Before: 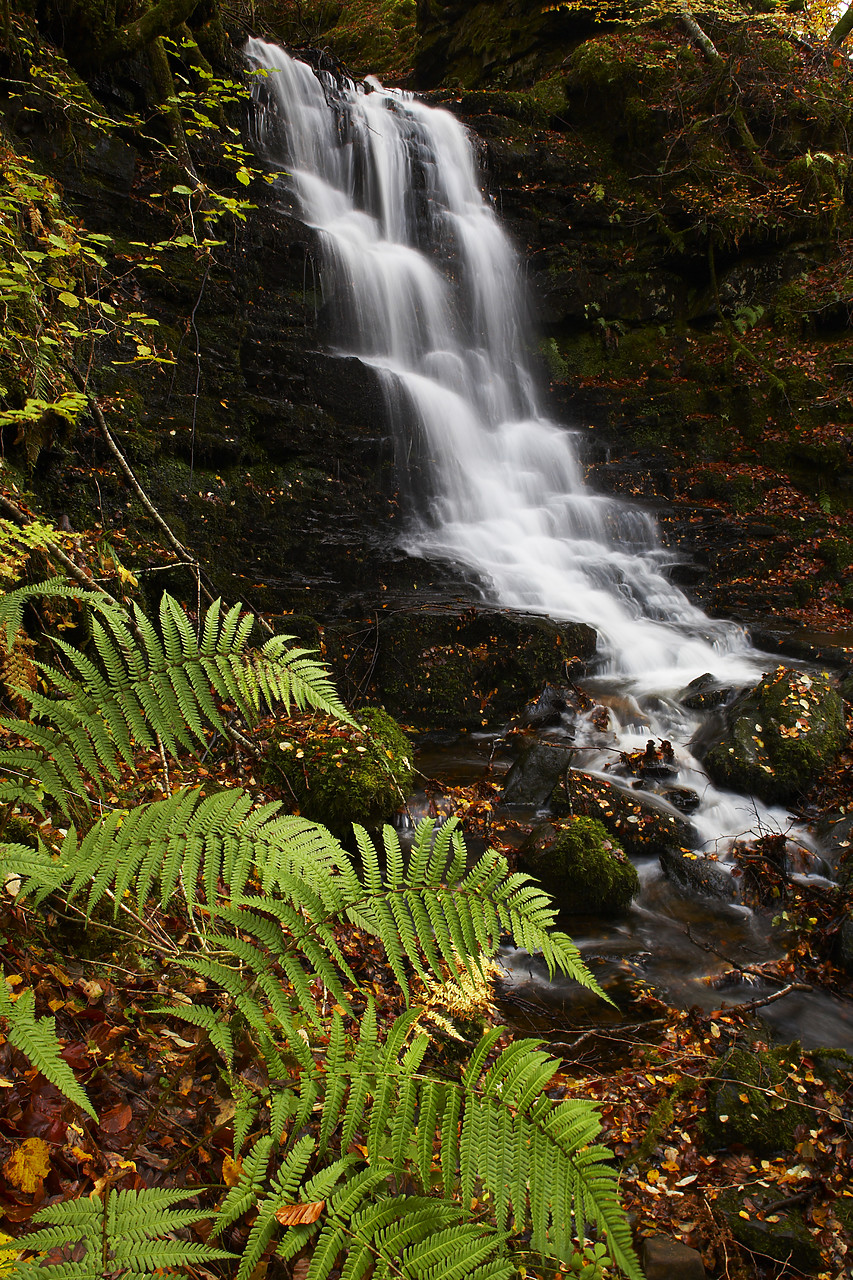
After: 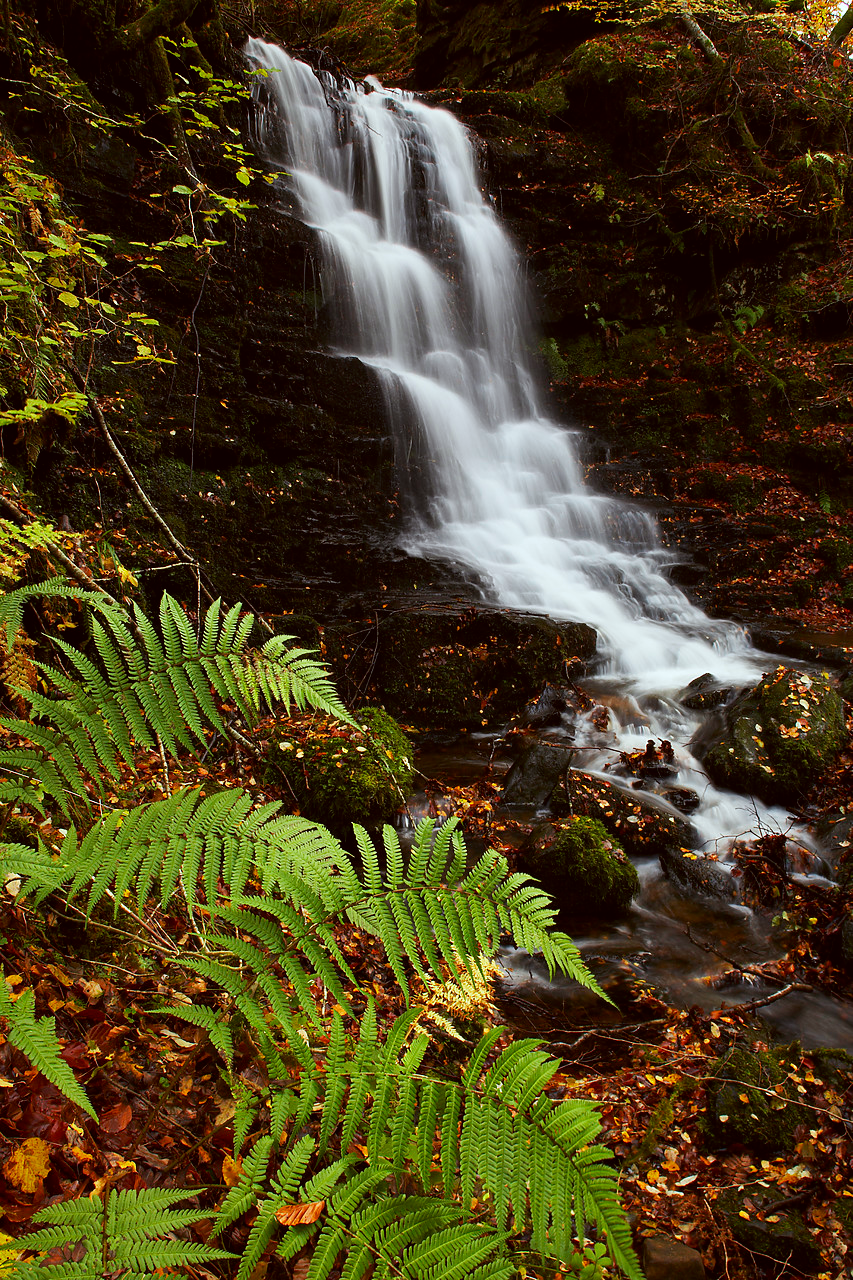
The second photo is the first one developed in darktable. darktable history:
color correction: highlights a* -4.93, highlights b* -3.12, shadows a* 3.98, shadows b* 4.2
